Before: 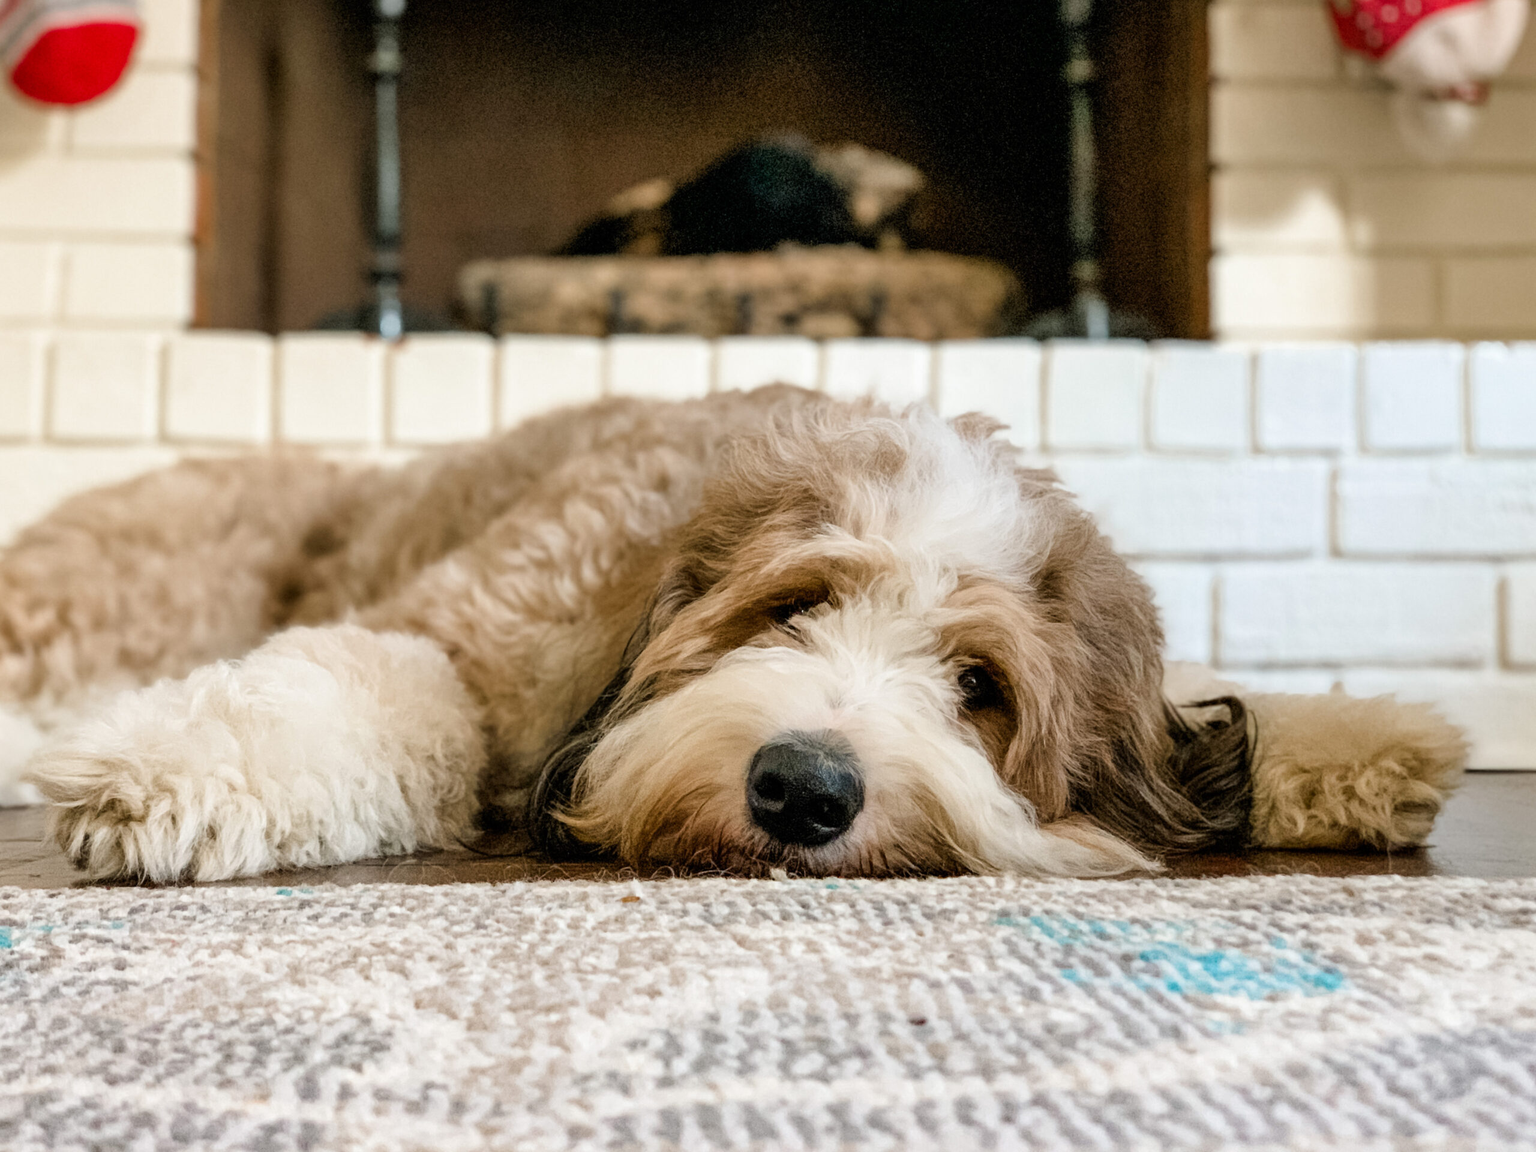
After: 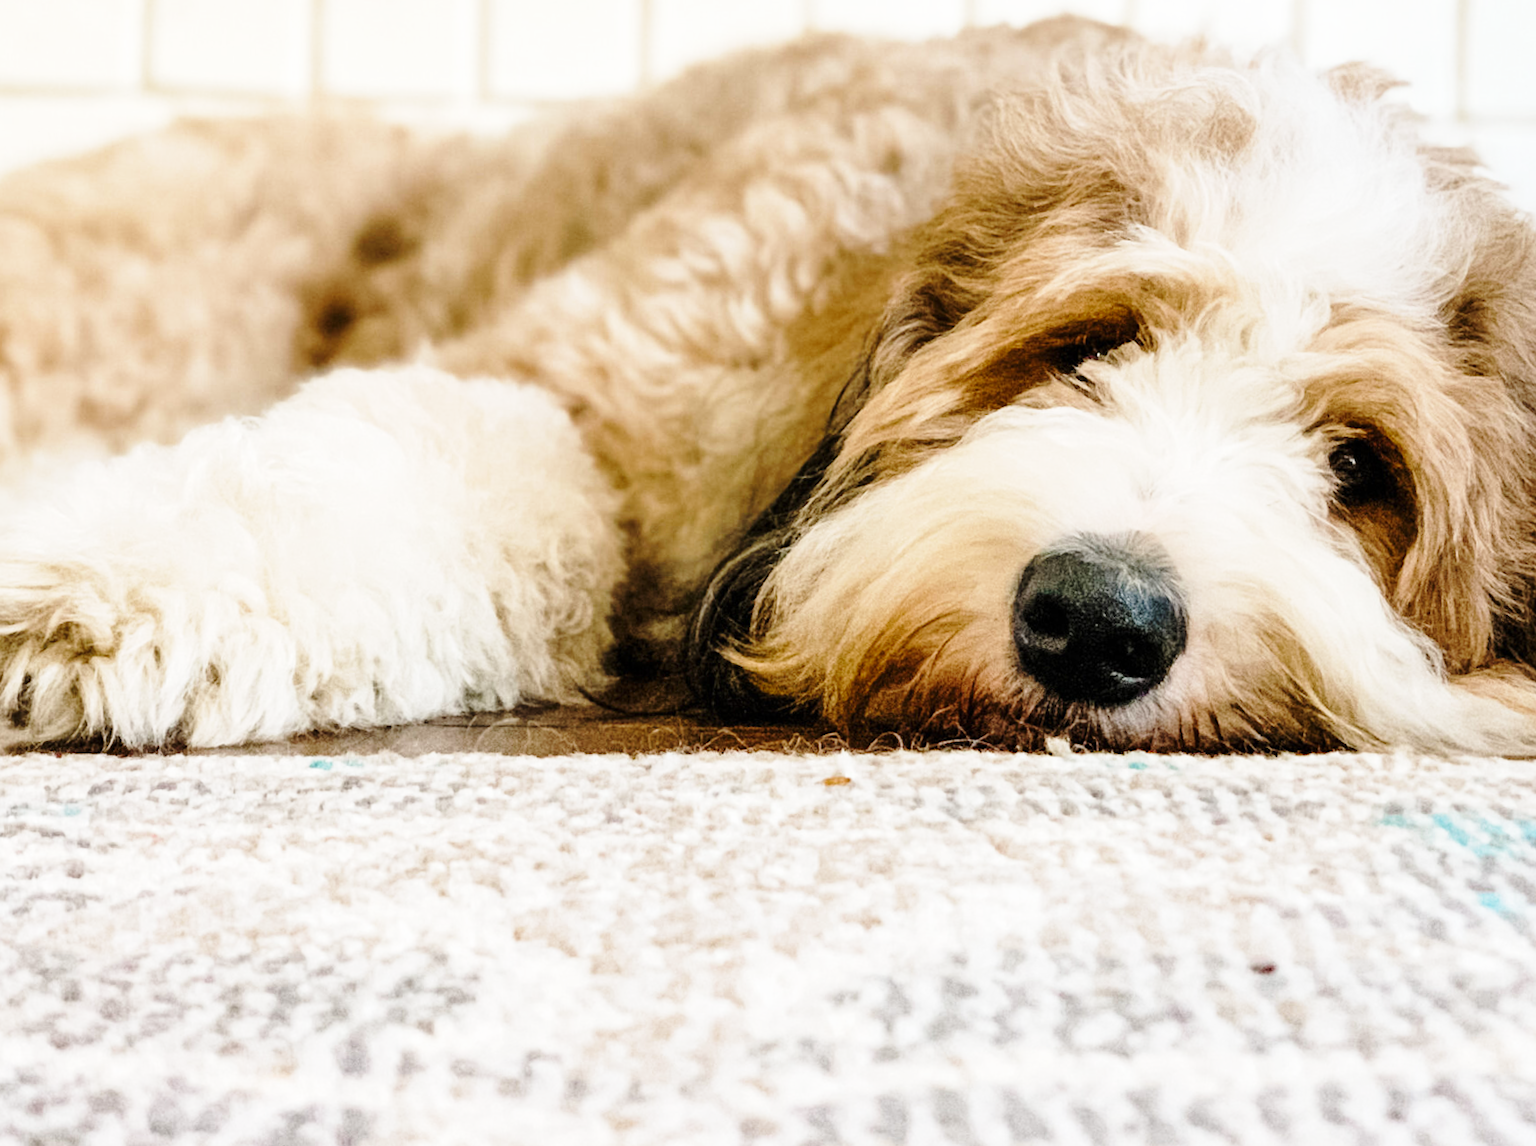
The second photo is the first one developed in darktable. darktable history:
base curve: curves: ch0 [(0, 0) (0.028, 0.03) (0.121, 0.232) (0.46, 0.748) (0.859, 0.968) (1, 1)], preserve colors none
crop and rotate: angle -0.667°, left 3.566%, top 32.185%, right 28.312%
